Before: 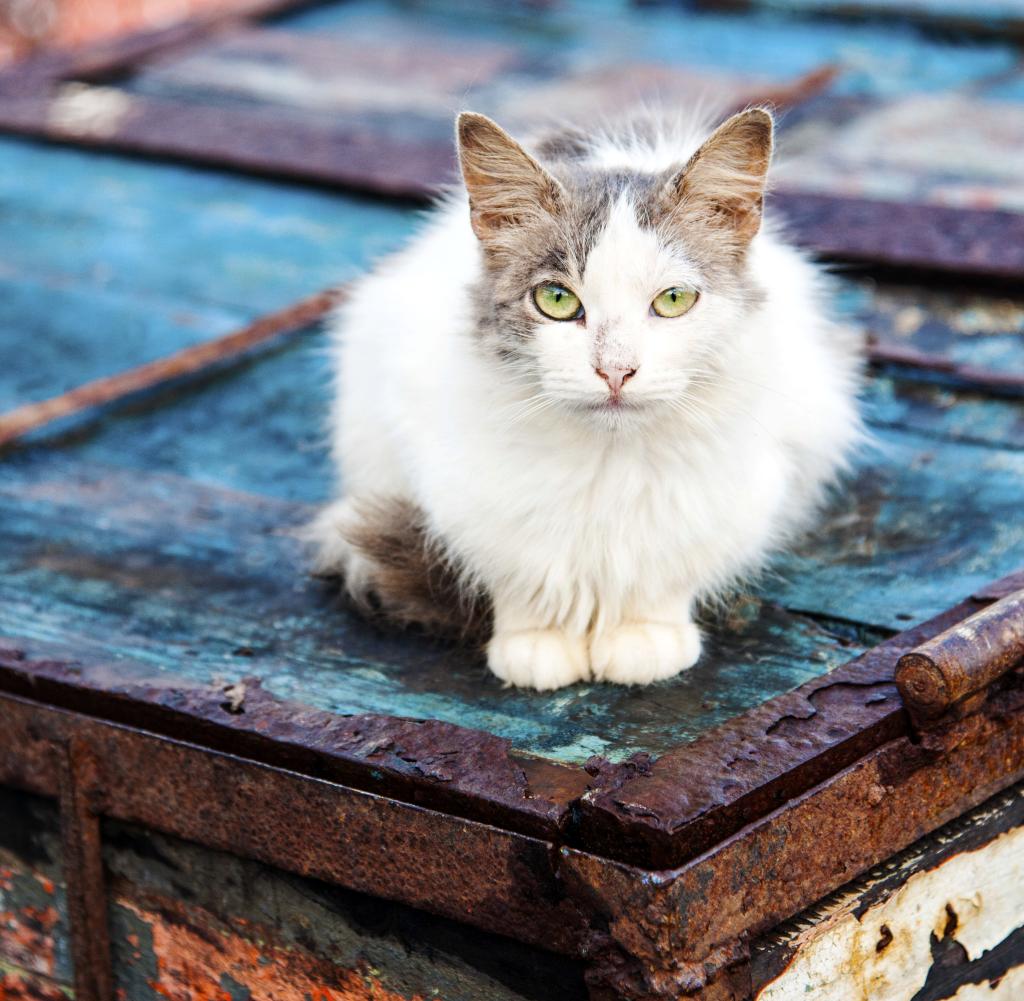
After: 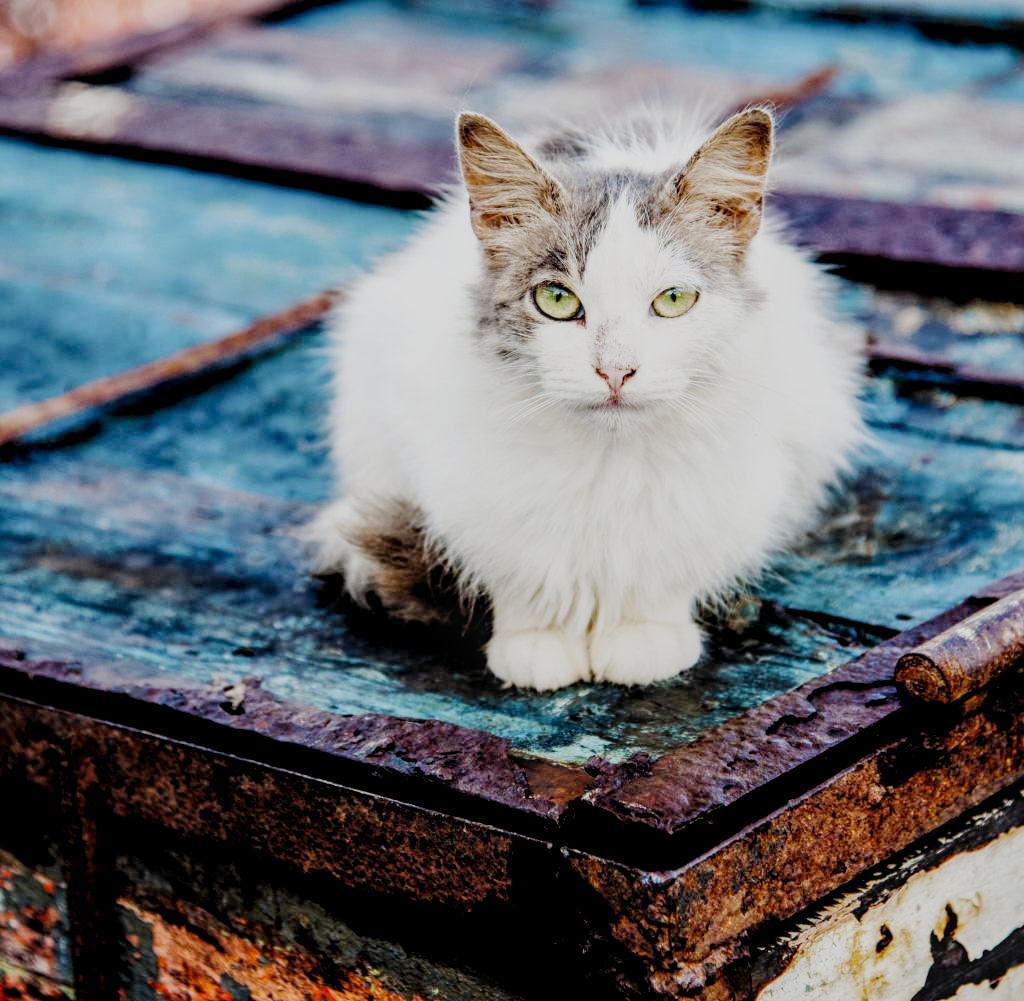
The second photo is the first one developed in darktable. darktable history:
filmic rgb: black relative exposure -4.2 EV, white relative exposure 5.13 EV, threshold 3.02 EV, structure ↔ texture 99.26%, hardness 2.08, contrast 1.169, preserve chrominance no, color science v3 (2019), use custom middle-gray values true, enable highlight reconstruction true
local contrast: detail 130%
